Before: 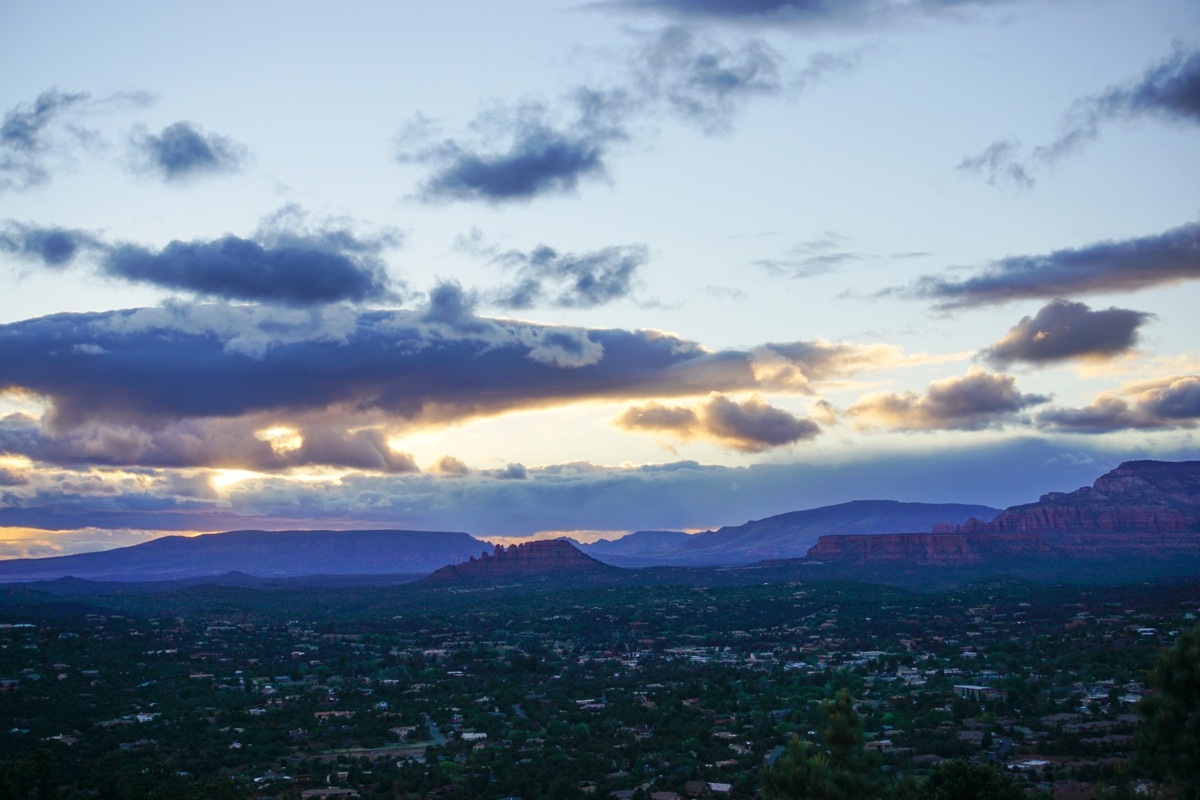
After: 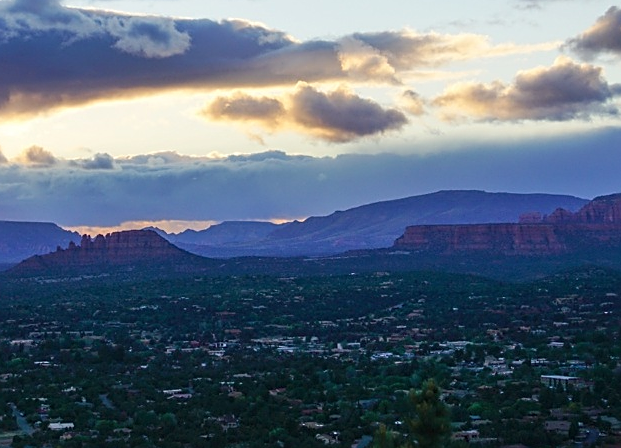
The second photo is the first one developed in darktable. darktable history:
sharpen: on, module defaults
crop: left 34.479%, top 38.822%, right 13.718%, bottom 5.172%
